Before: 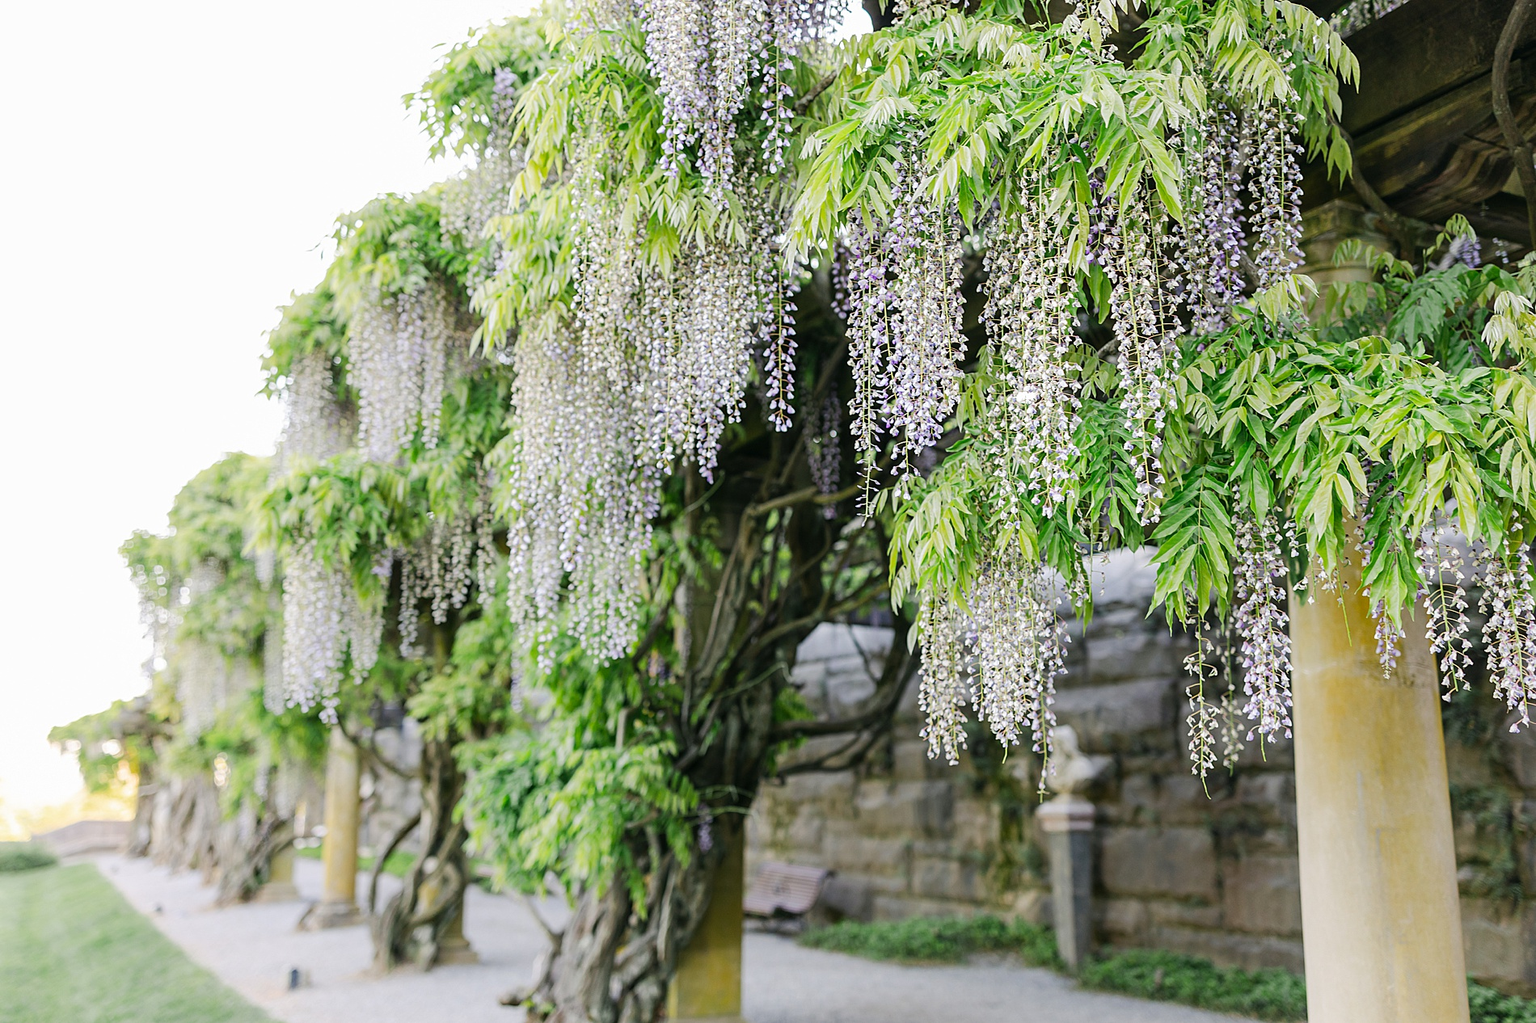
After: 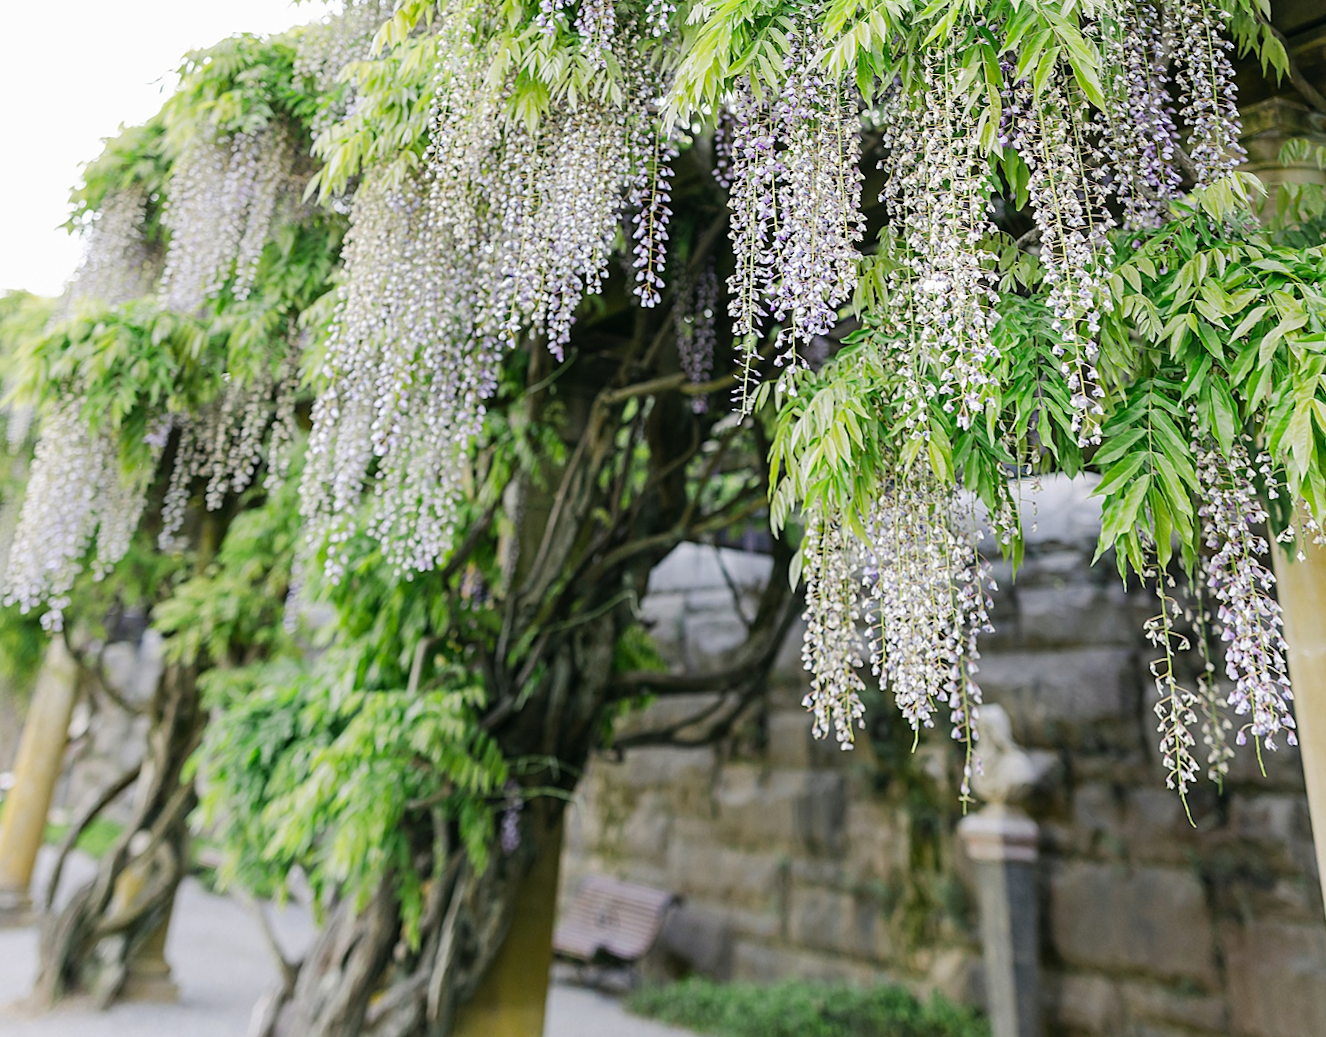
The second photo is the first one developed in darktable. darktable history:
rotate and perspective: rotation 0.72°, lens shift (vertical) -0.352, lens shift (horizontal) -0.051, crop left 0.152, crop right 0.859, crop top 0.019, crop bottom 0.964
crop and rotate: angle -3.27°, left 5.211%, top 5.211%, right 4.607%, bottom 4.607%
